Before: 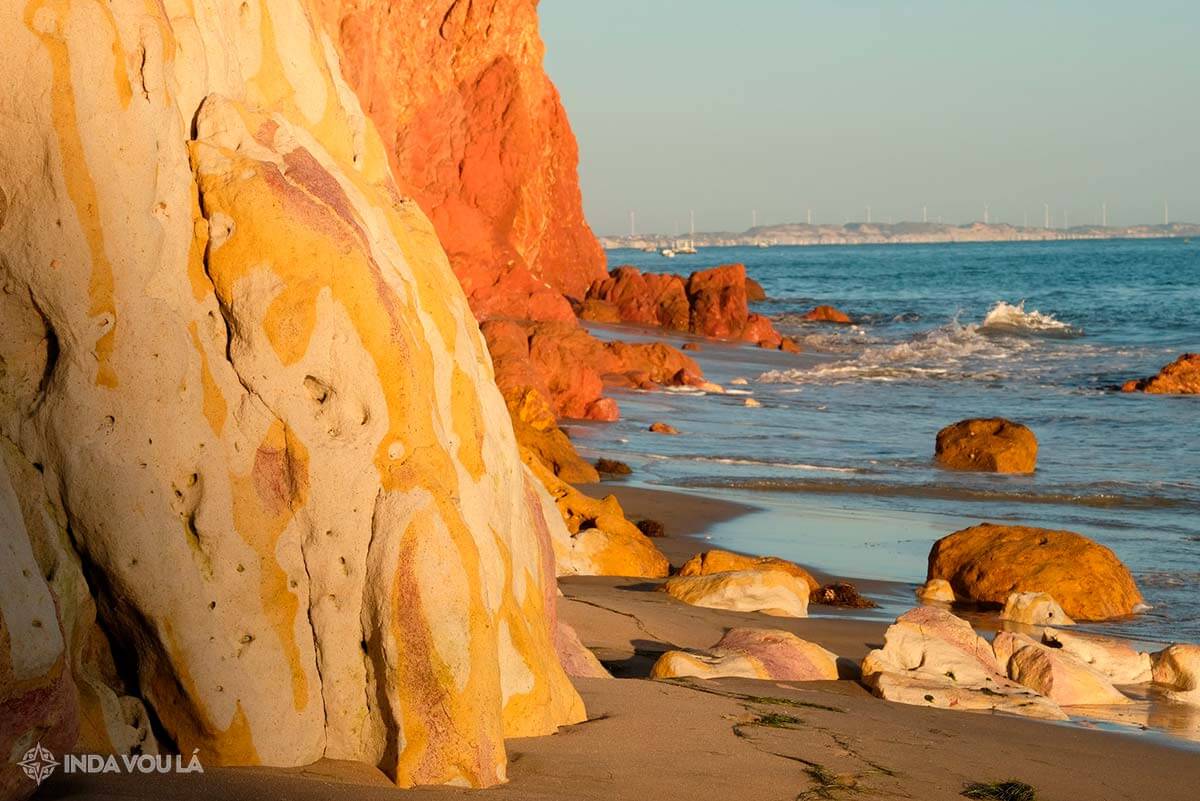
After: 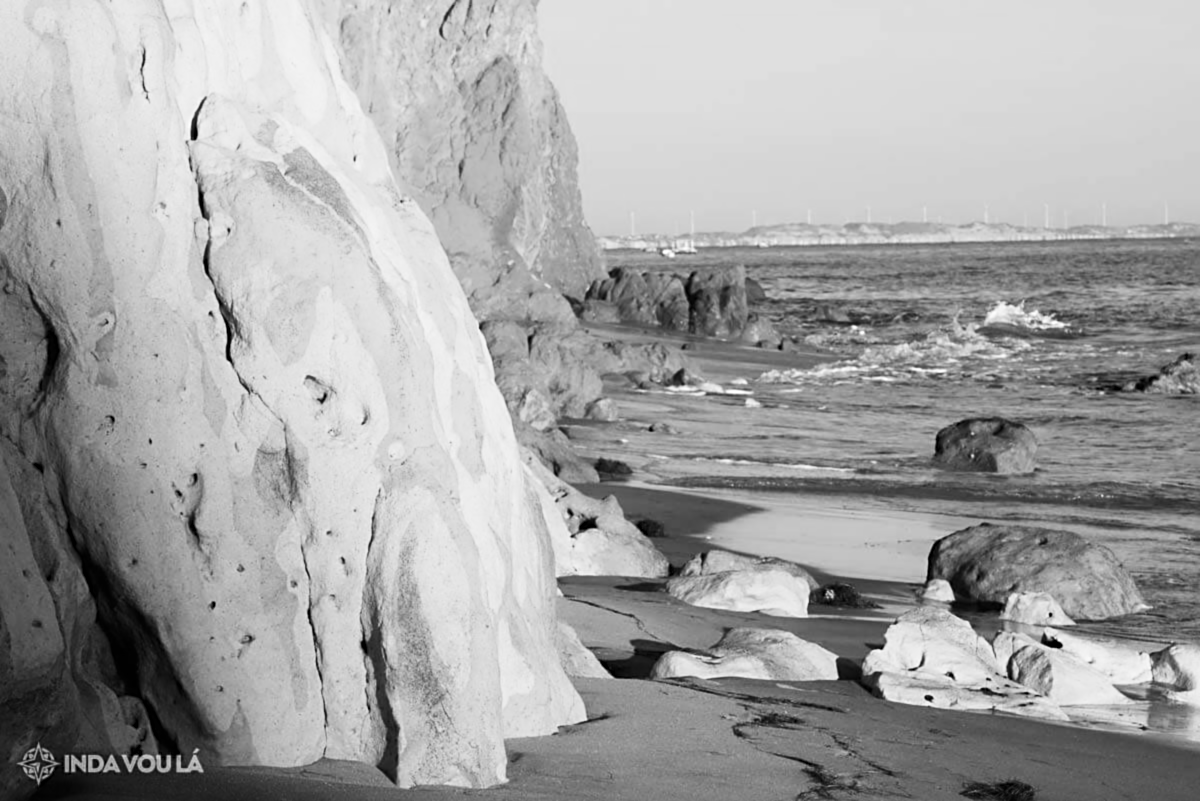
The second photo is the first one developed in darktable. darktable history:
contrast brightness saturation: brightness 0.09, saturation 0.19
lowpass: radius 0.76, contrast 1.56, saturation 0, unbound 0
sharpen: on, module defaults
